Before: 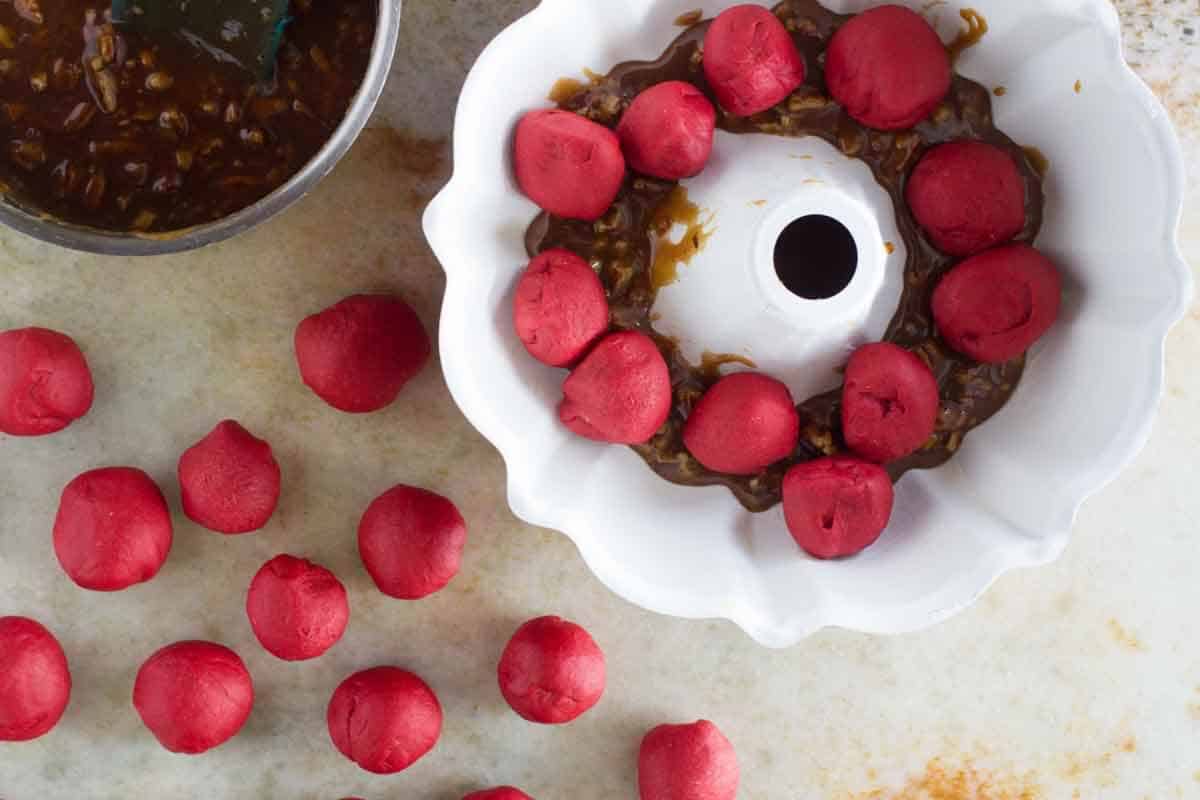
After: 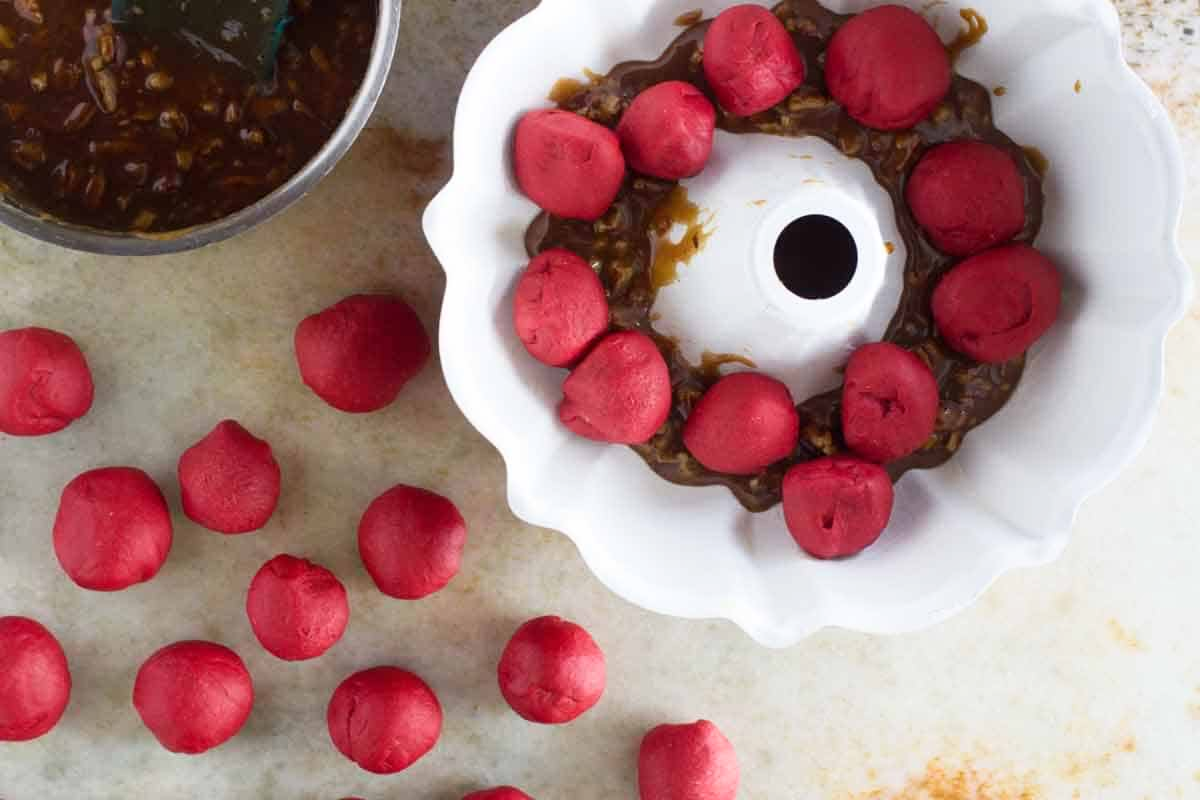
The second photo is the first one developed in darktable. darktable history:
shadows and highlights: shadows -1.41, highlights 39.63
